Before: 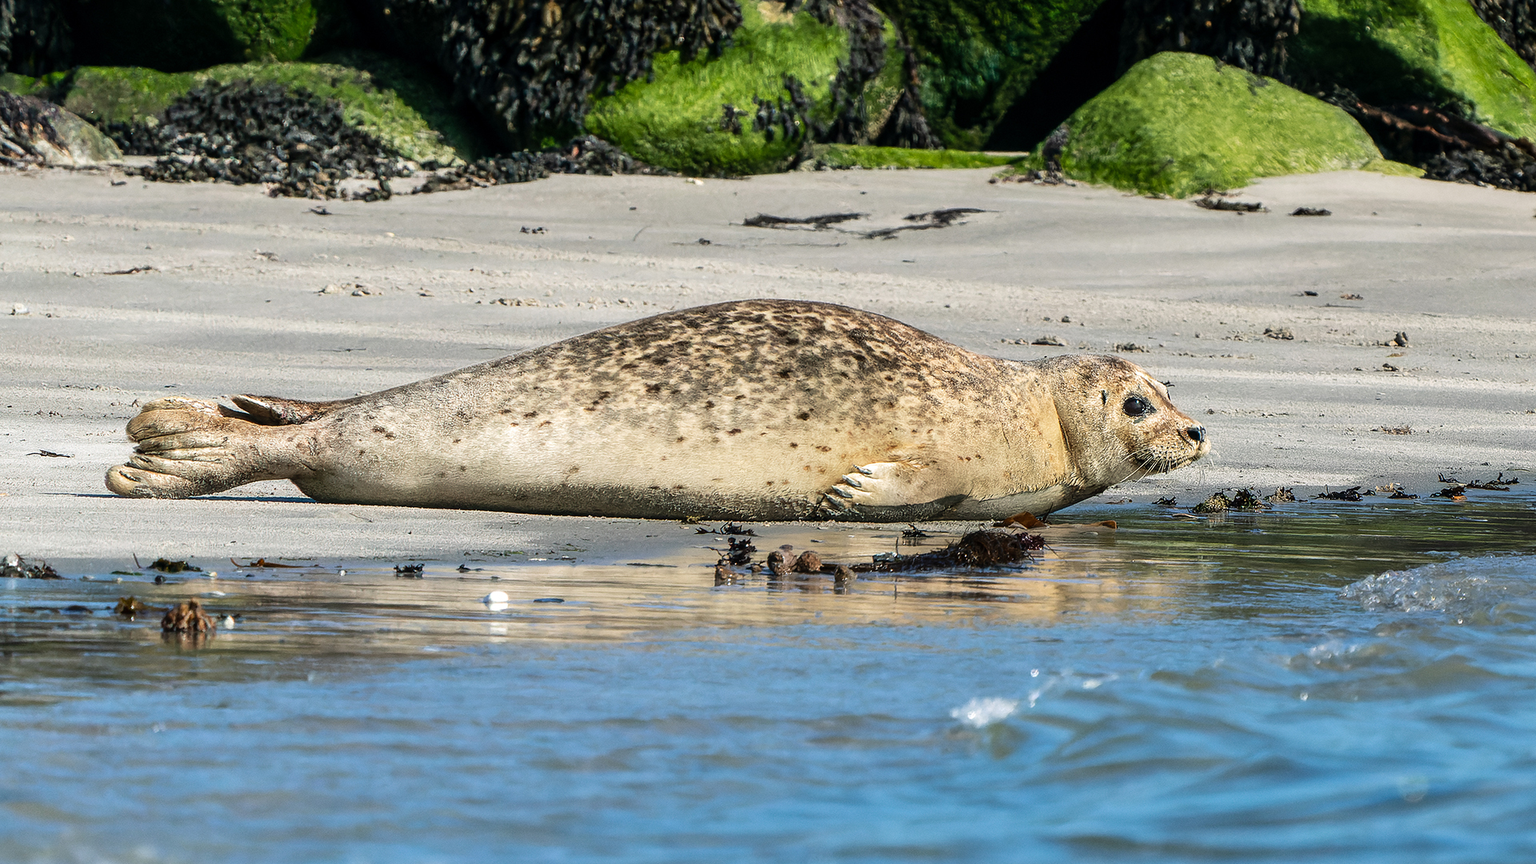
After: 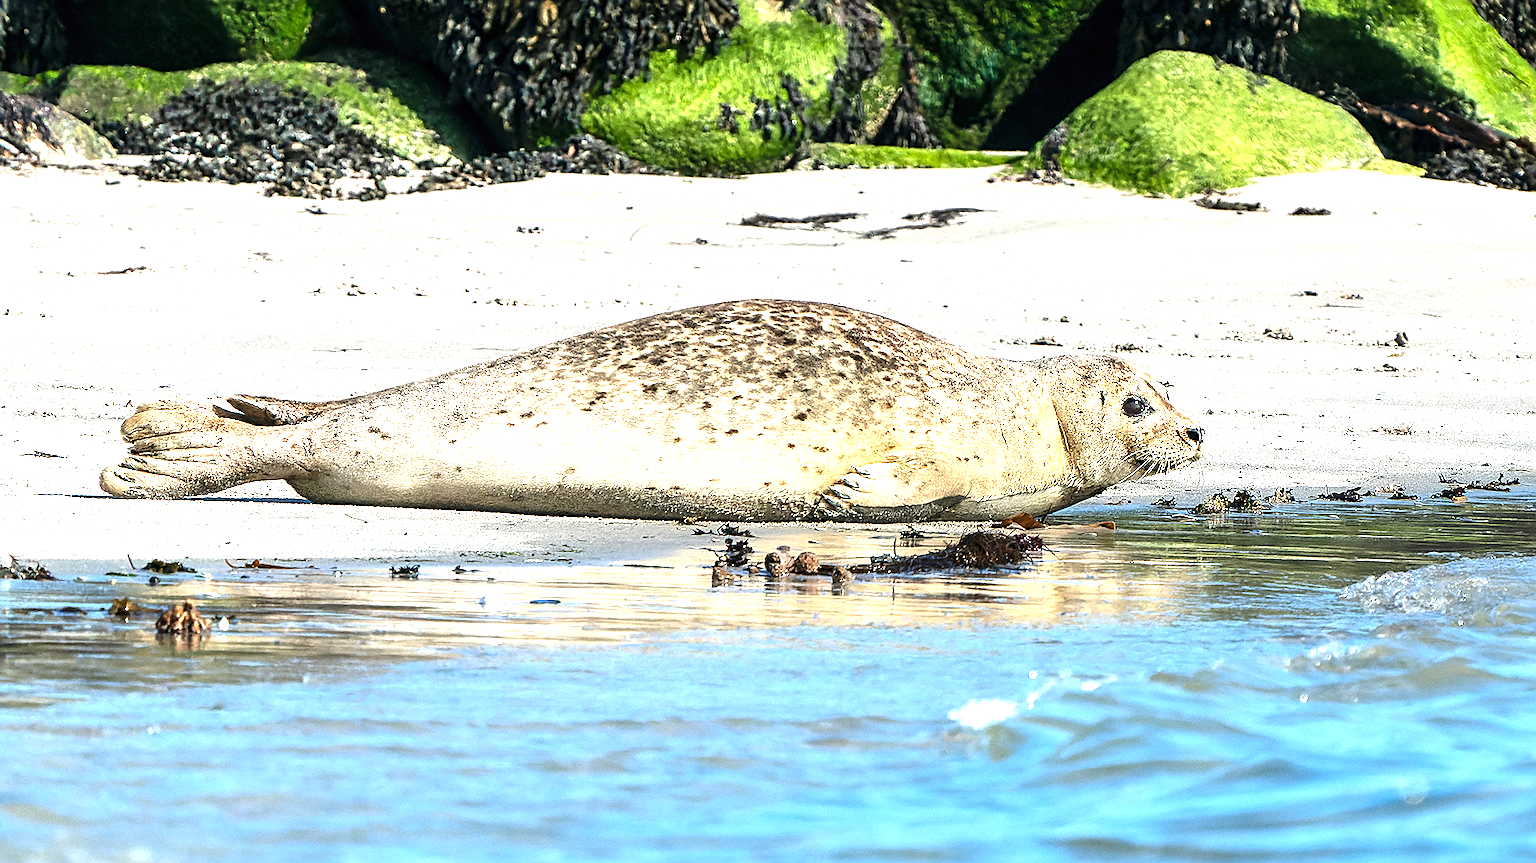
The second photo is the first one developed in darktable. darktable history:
crop and rotate: left 0.455%, top 0.296%, bottom 0.24%
sharpen: on, module defaults
exposure: black level correction 0, exposure 1.343 EV, compensate highlight preservation false
